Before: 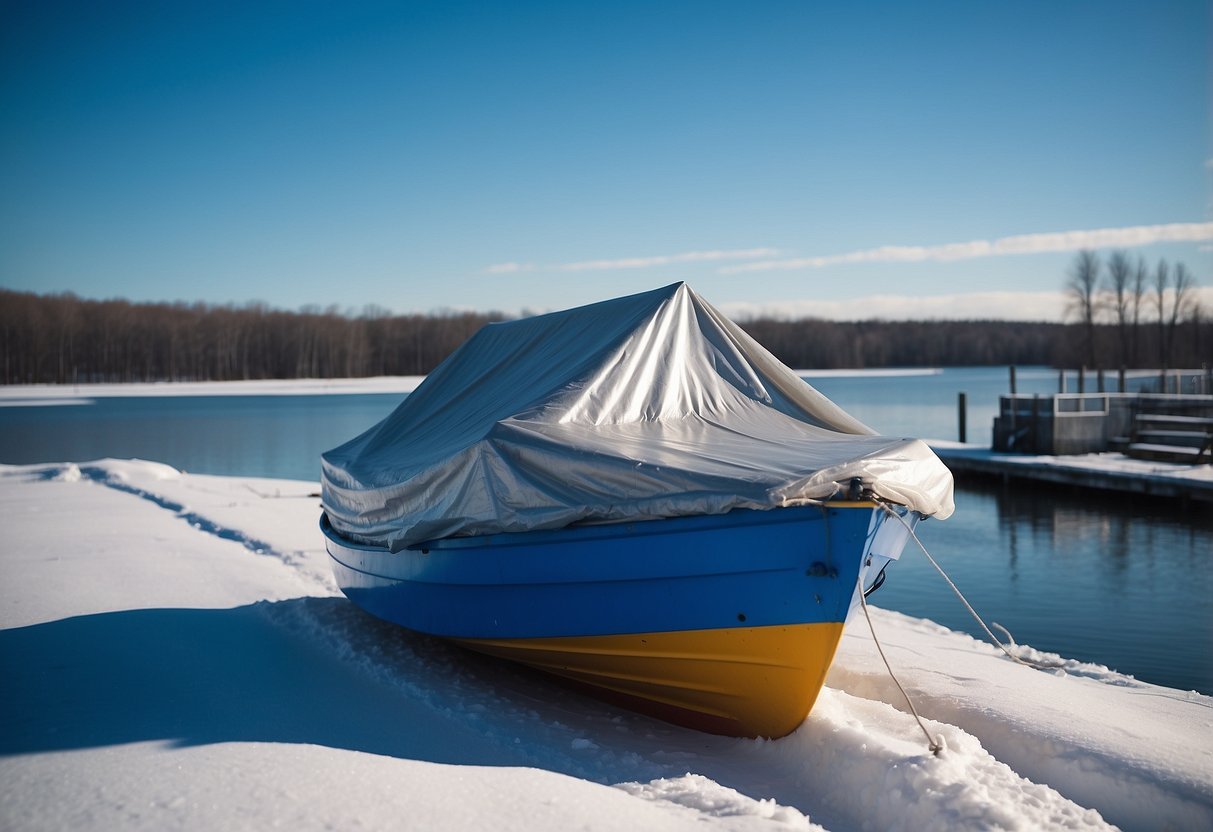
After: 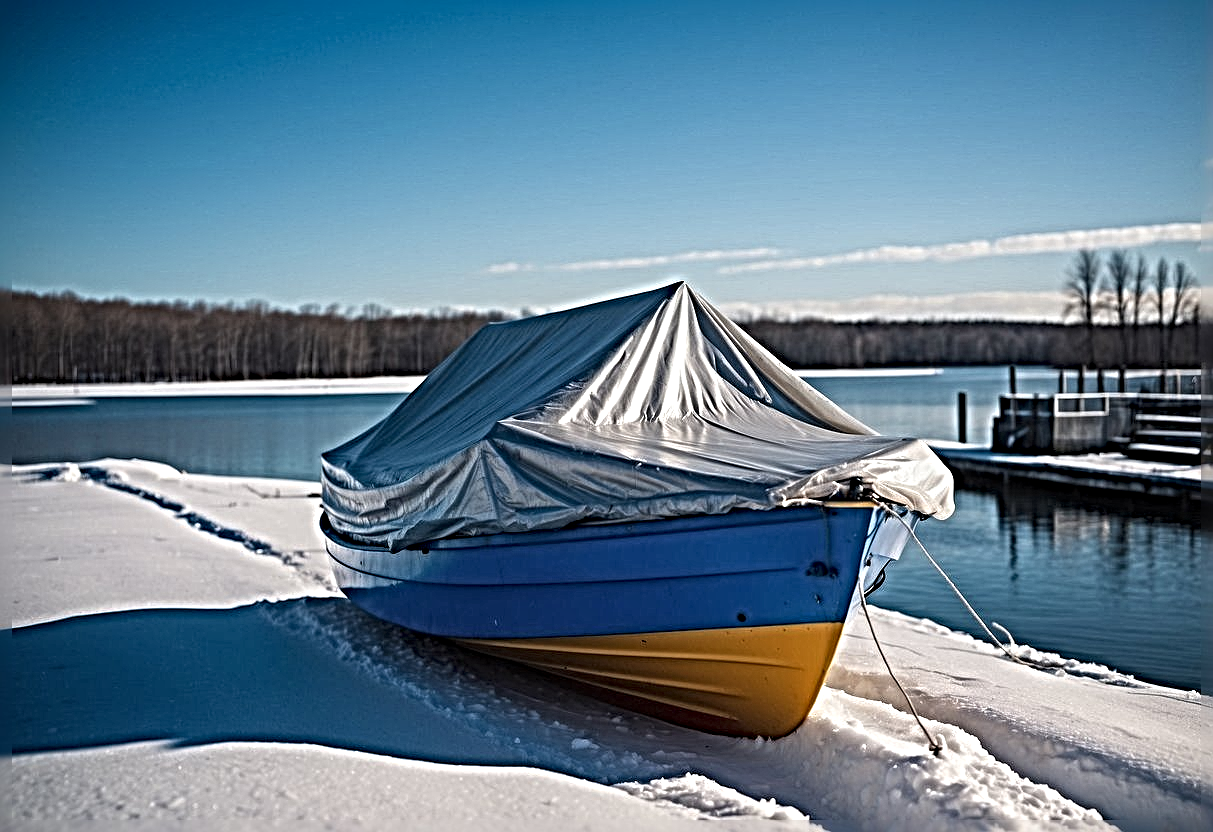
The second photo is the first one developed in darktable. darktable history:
sharpen: radius 6.294, amount 1.802, threshold 0.147
local contrast: on, module defaults
